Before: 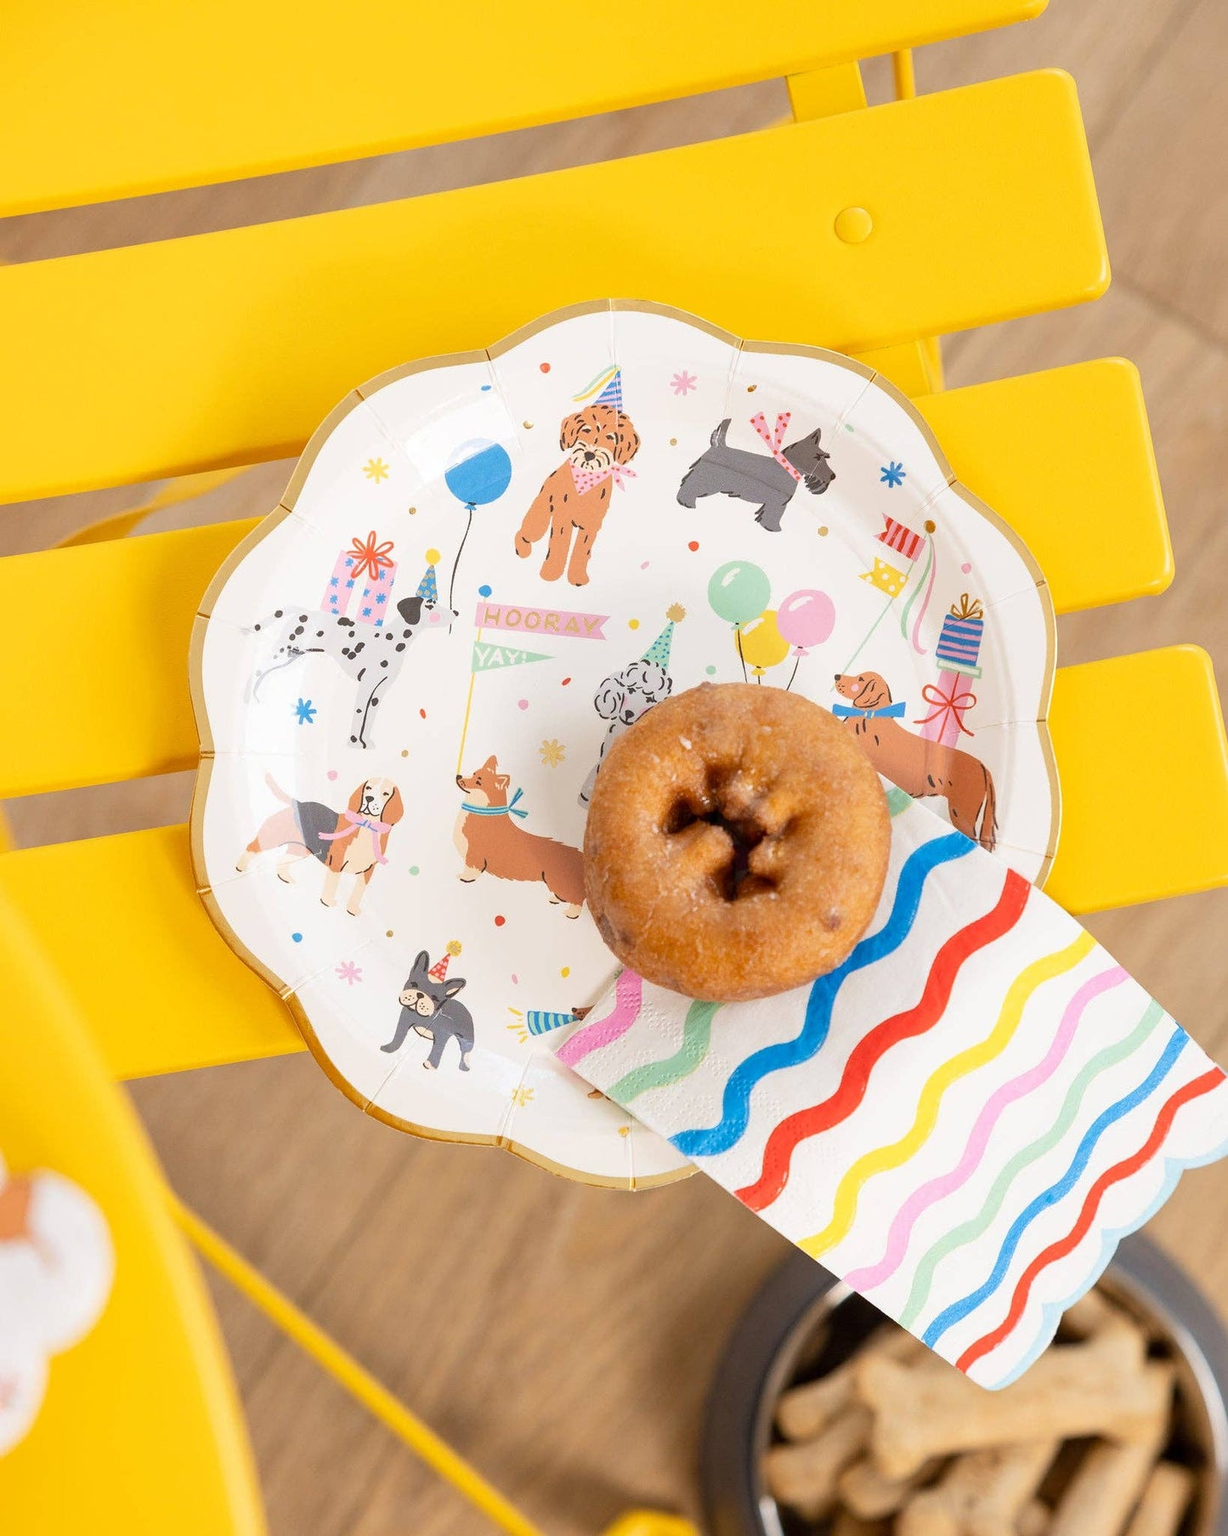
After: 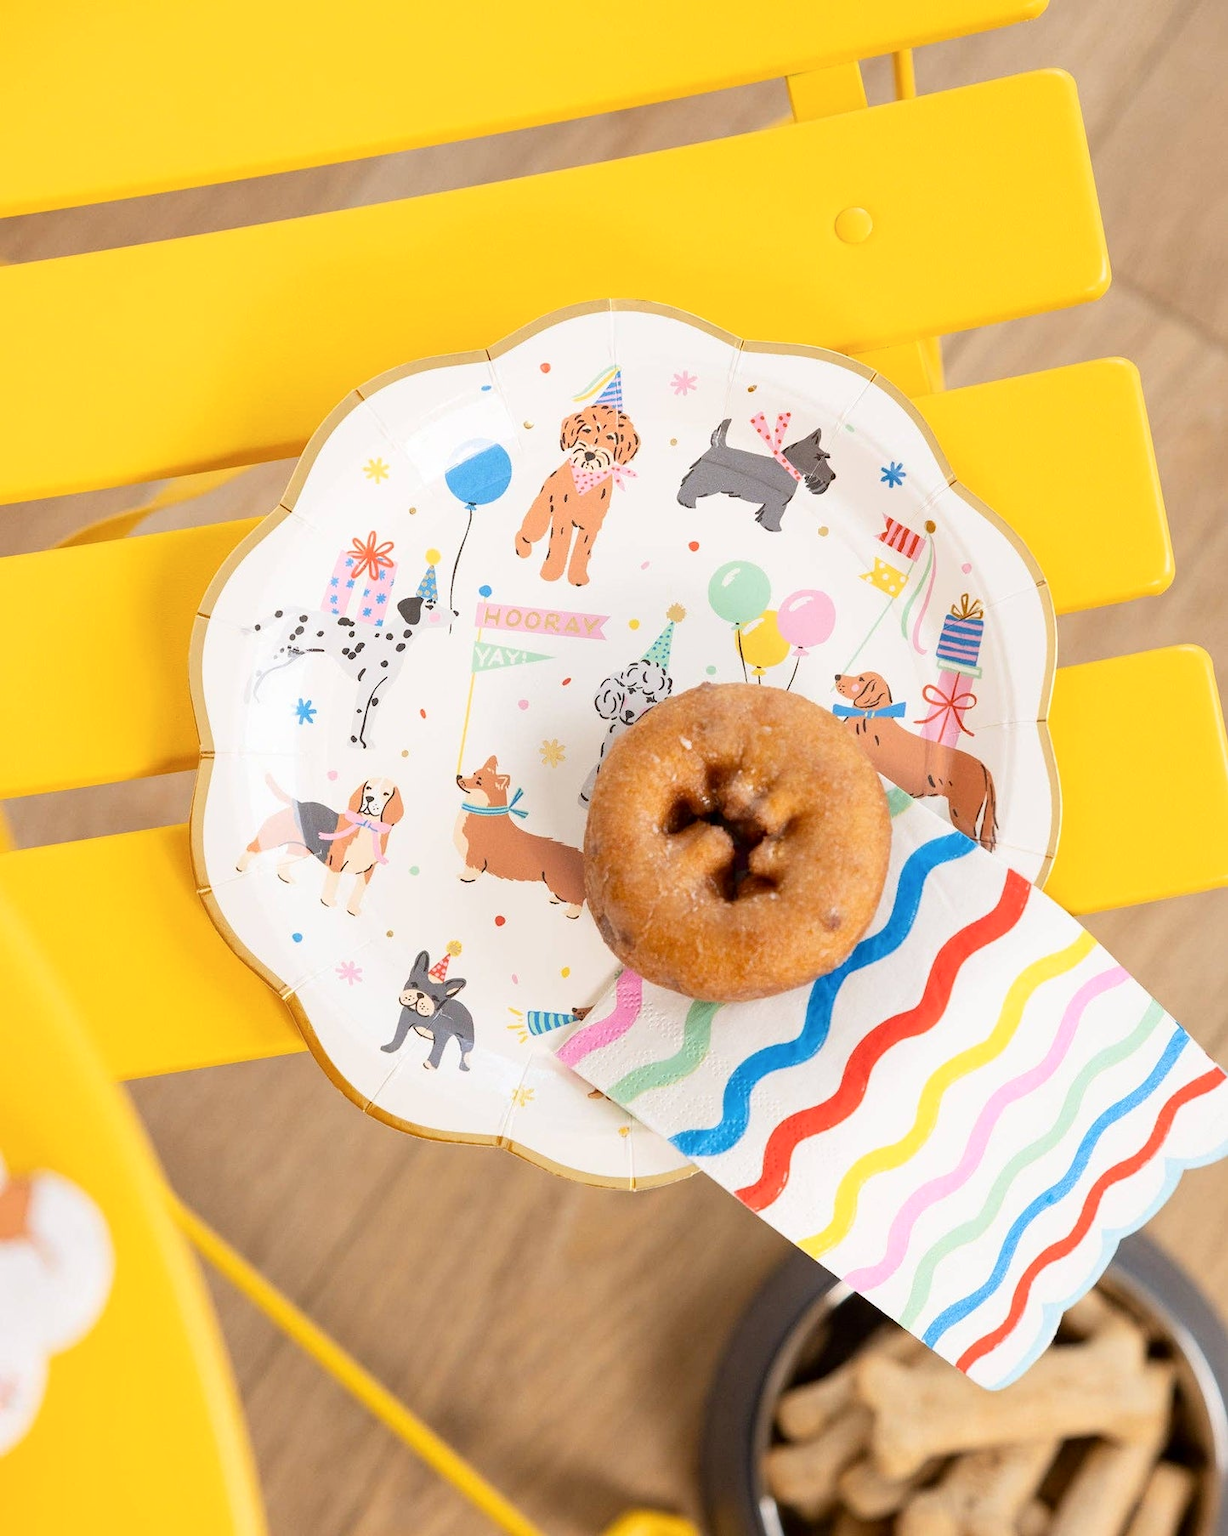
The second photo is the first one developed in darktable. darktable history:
shadows and highlights: shadows -31.61, highlights 30.18
